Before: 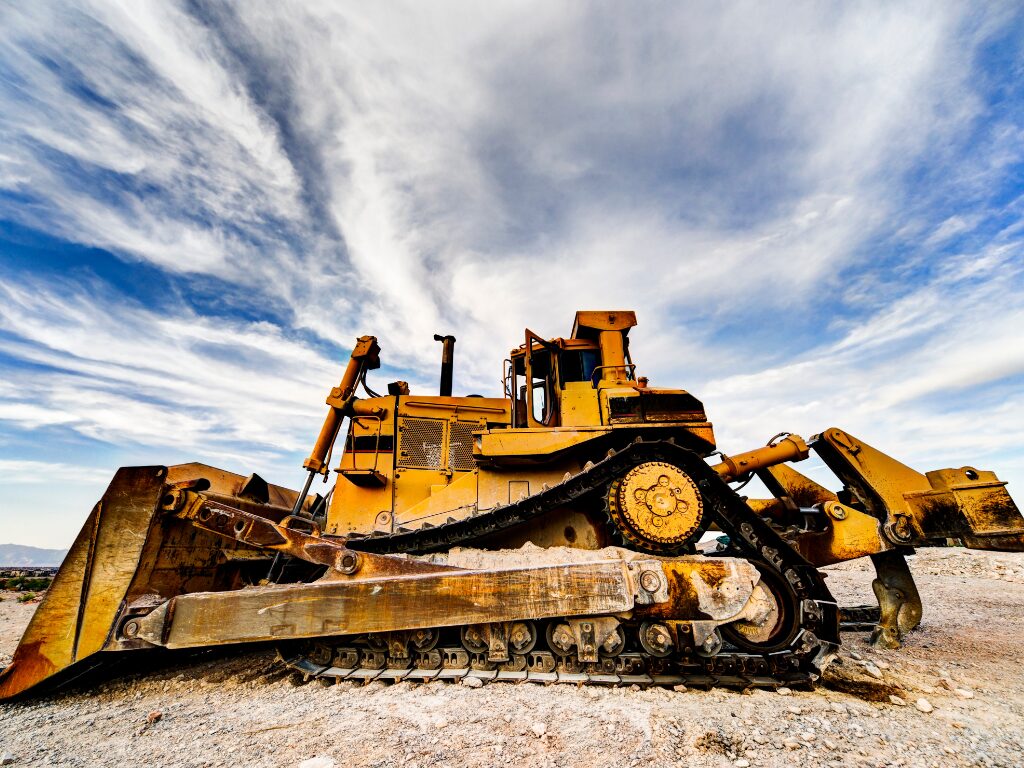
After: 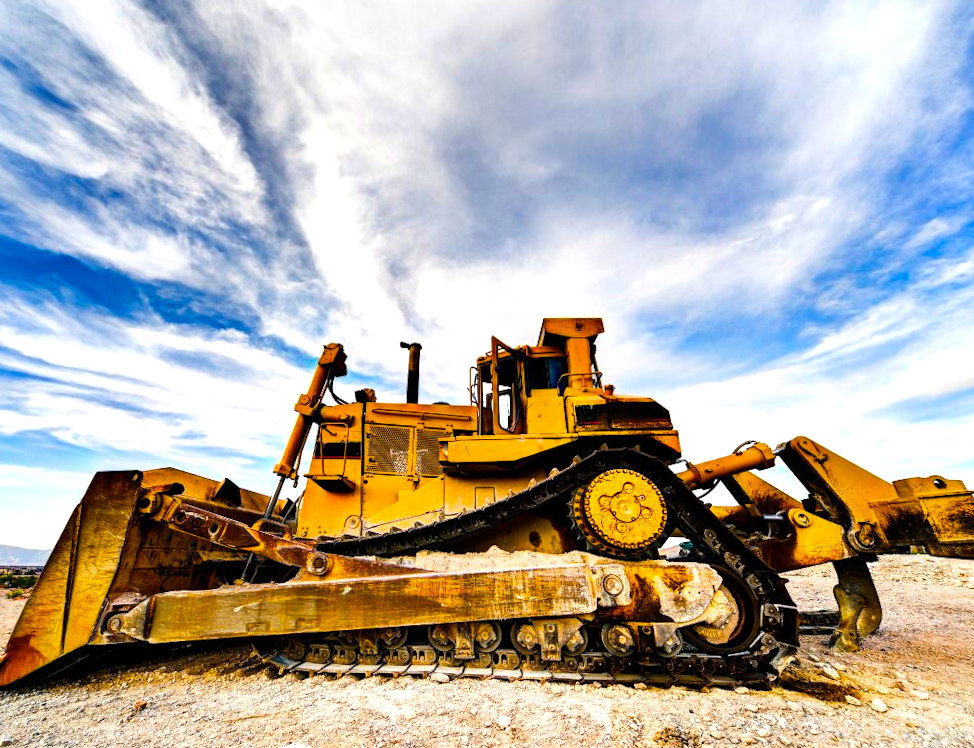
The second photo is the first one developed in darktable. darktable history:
color balance rgb: perceptual saturation grading › global saturation 36%, perceptual brilliance grading › global brilliance 10%, global vibrance 20%
rotate and perspective: rotation 0.074°, lens shift (vertical) 0.096, lens shift (horizontal) -0.041, crop left 0.043, crop right 0.952, crop top 0.024, crop bottom 0.979
